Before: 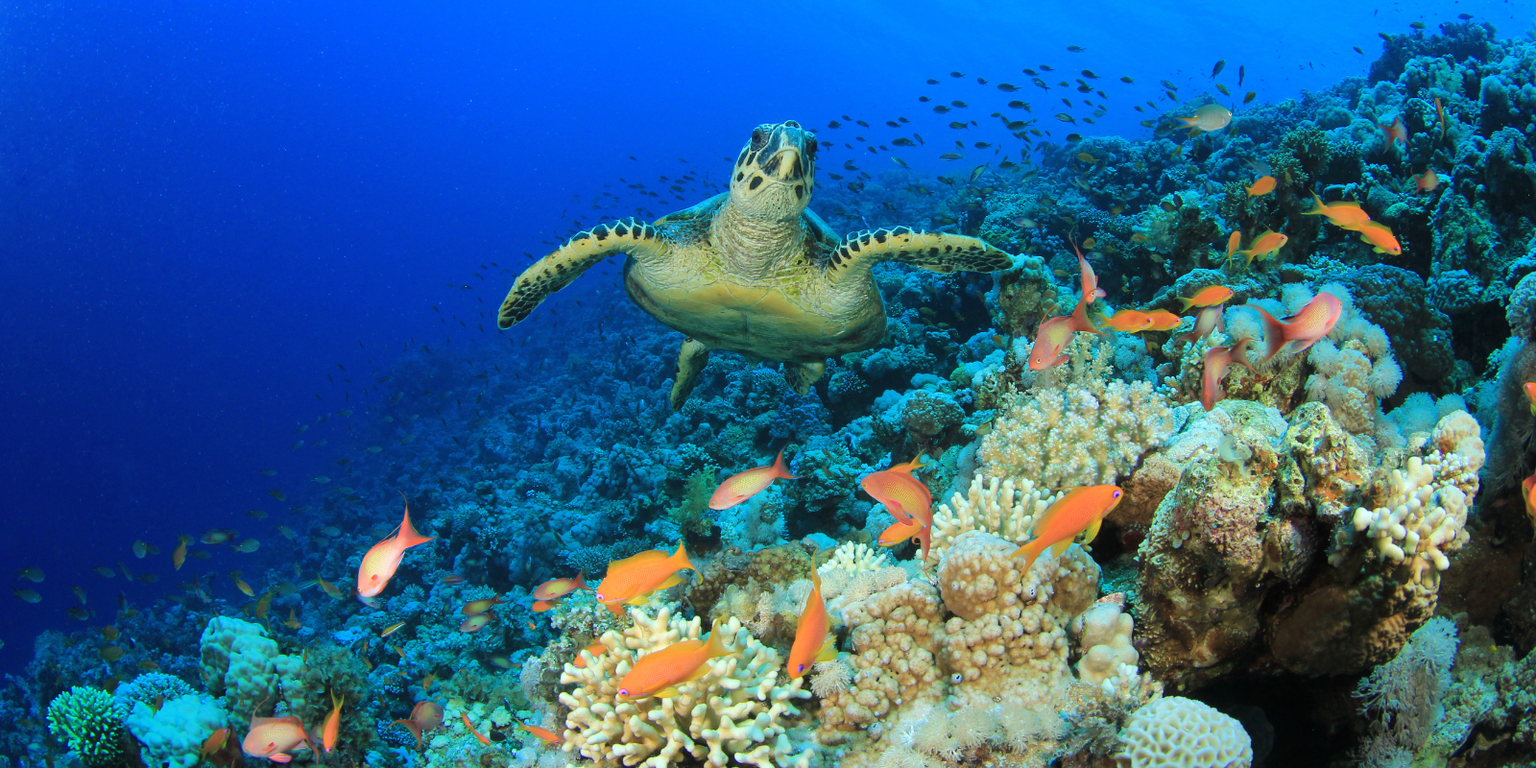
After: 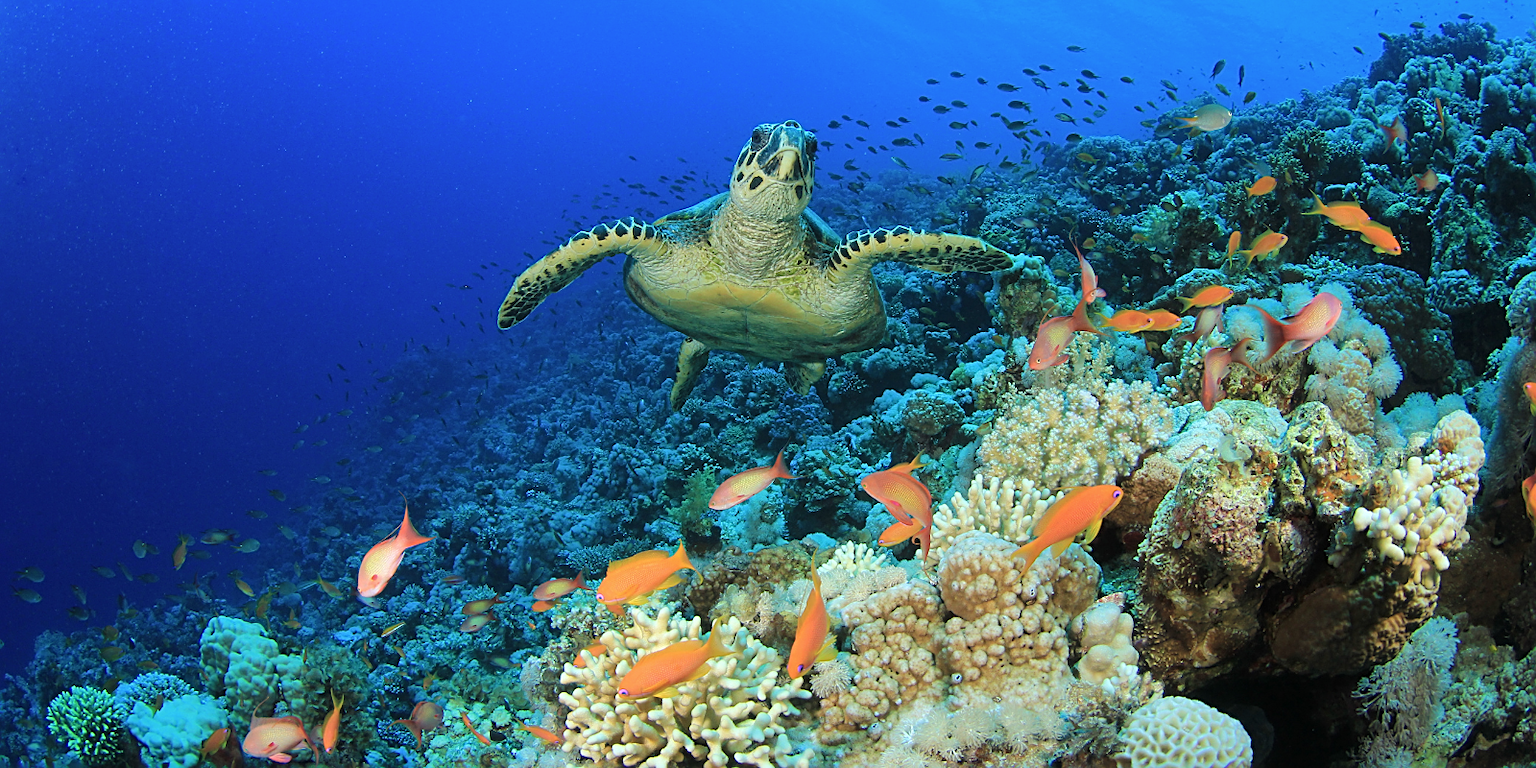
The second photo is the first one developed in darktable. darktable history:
sharpen: on, module defaults
contrast brightness saturation: saturation -0.047
